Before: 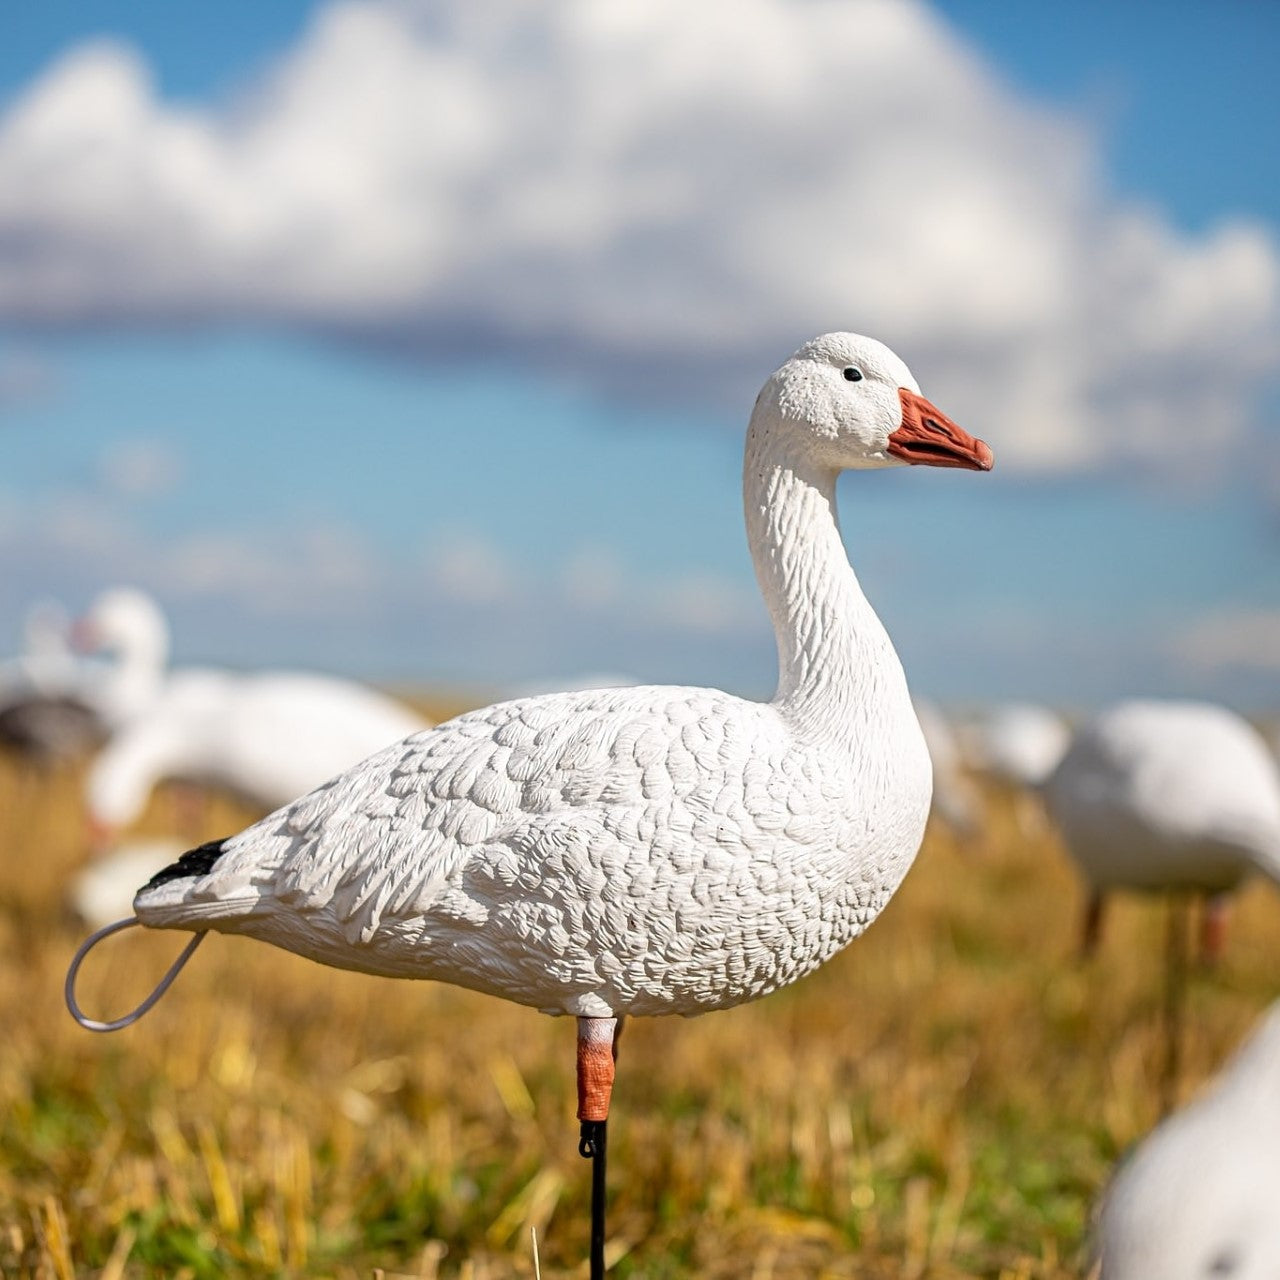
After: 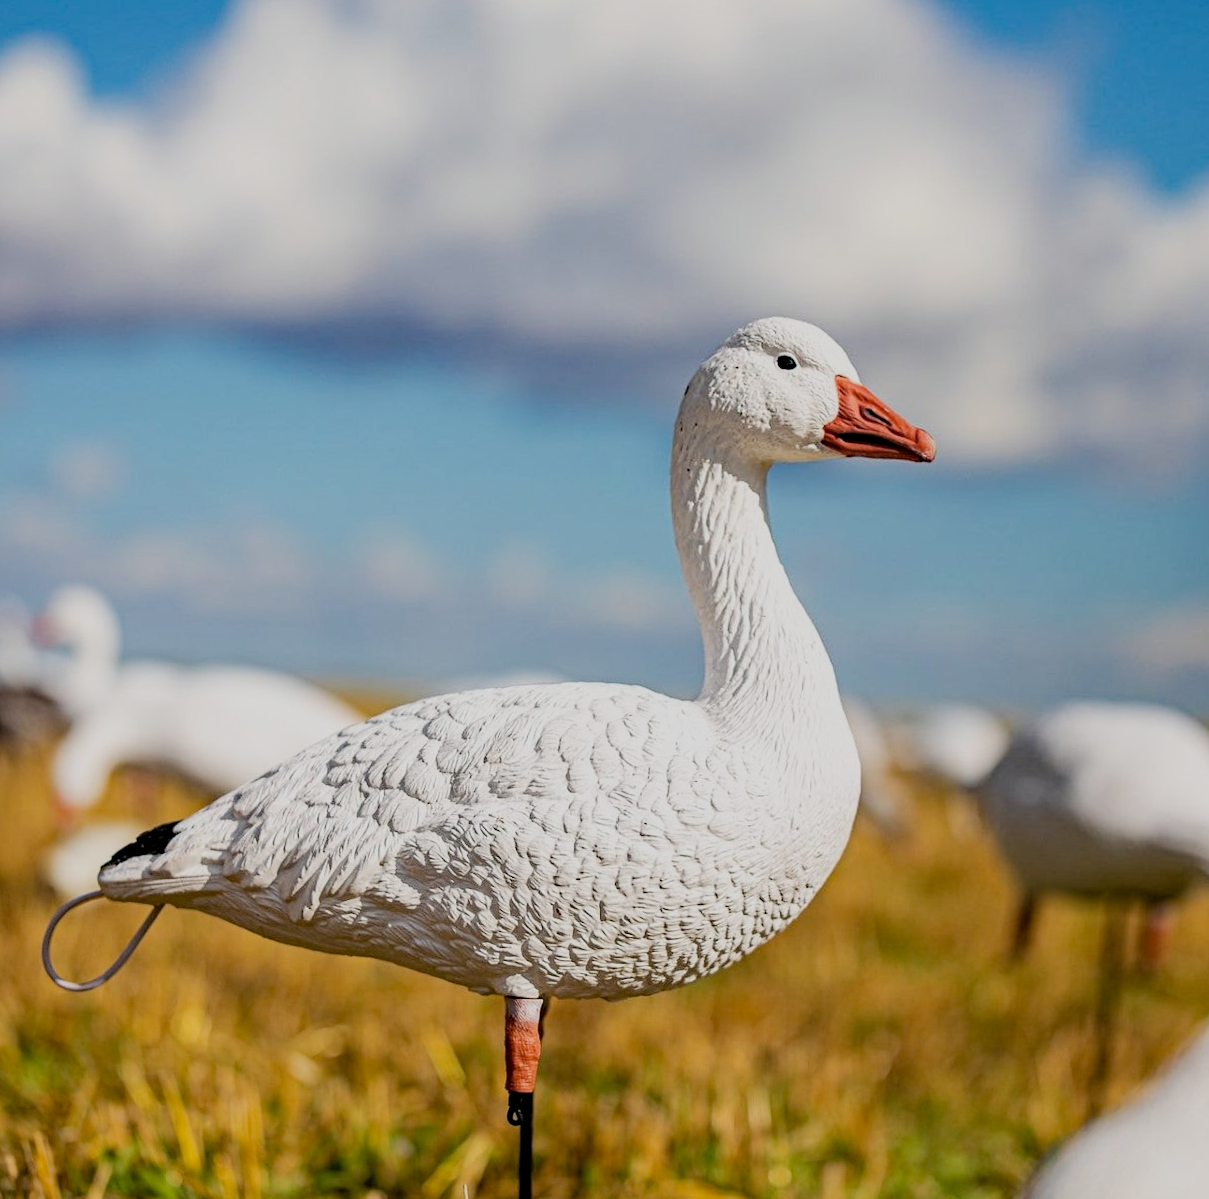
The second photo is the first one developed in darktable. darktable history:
rotate and perspective: rotation 0.062°, lens shift (vertical) 0.115, lens shift (horizontal) -0.133, crop left 0.047, crop right 0.94, crop top 0.061, crop bottom 0.94
filmic rgb: black relative exposure -7.65 EV, white relative exposure 4.56 EV, hardness 3.61, contrast 1.05
haze removal: strength 0.42, compatibility mode true, adaptive false
